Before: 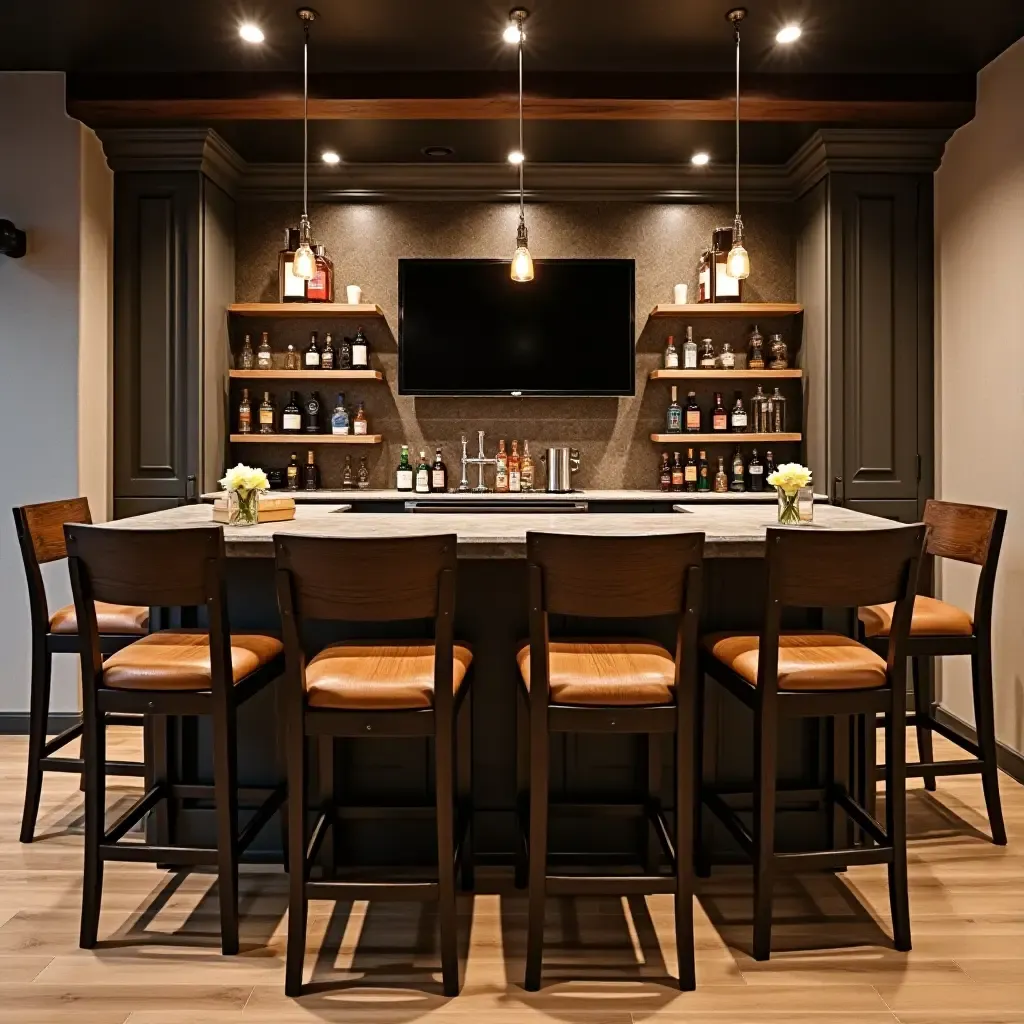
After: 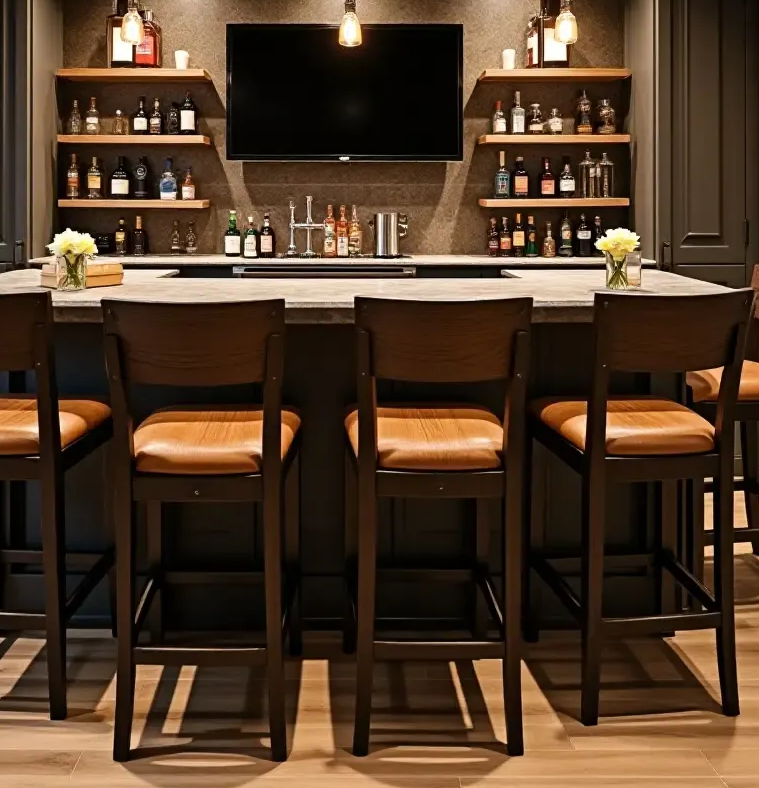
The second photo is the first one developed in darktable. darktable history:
color zones: curves: ch0 [(0, 0.497) (0.143, 0.5) (0.286, 0.5) (0.429, 0.483) (0.571, 0.116) (0.714, -0.006) (0.857, 0.28) (1, 0.497)]
crop: left 16.825%, top 22.974%, right 9.007%
